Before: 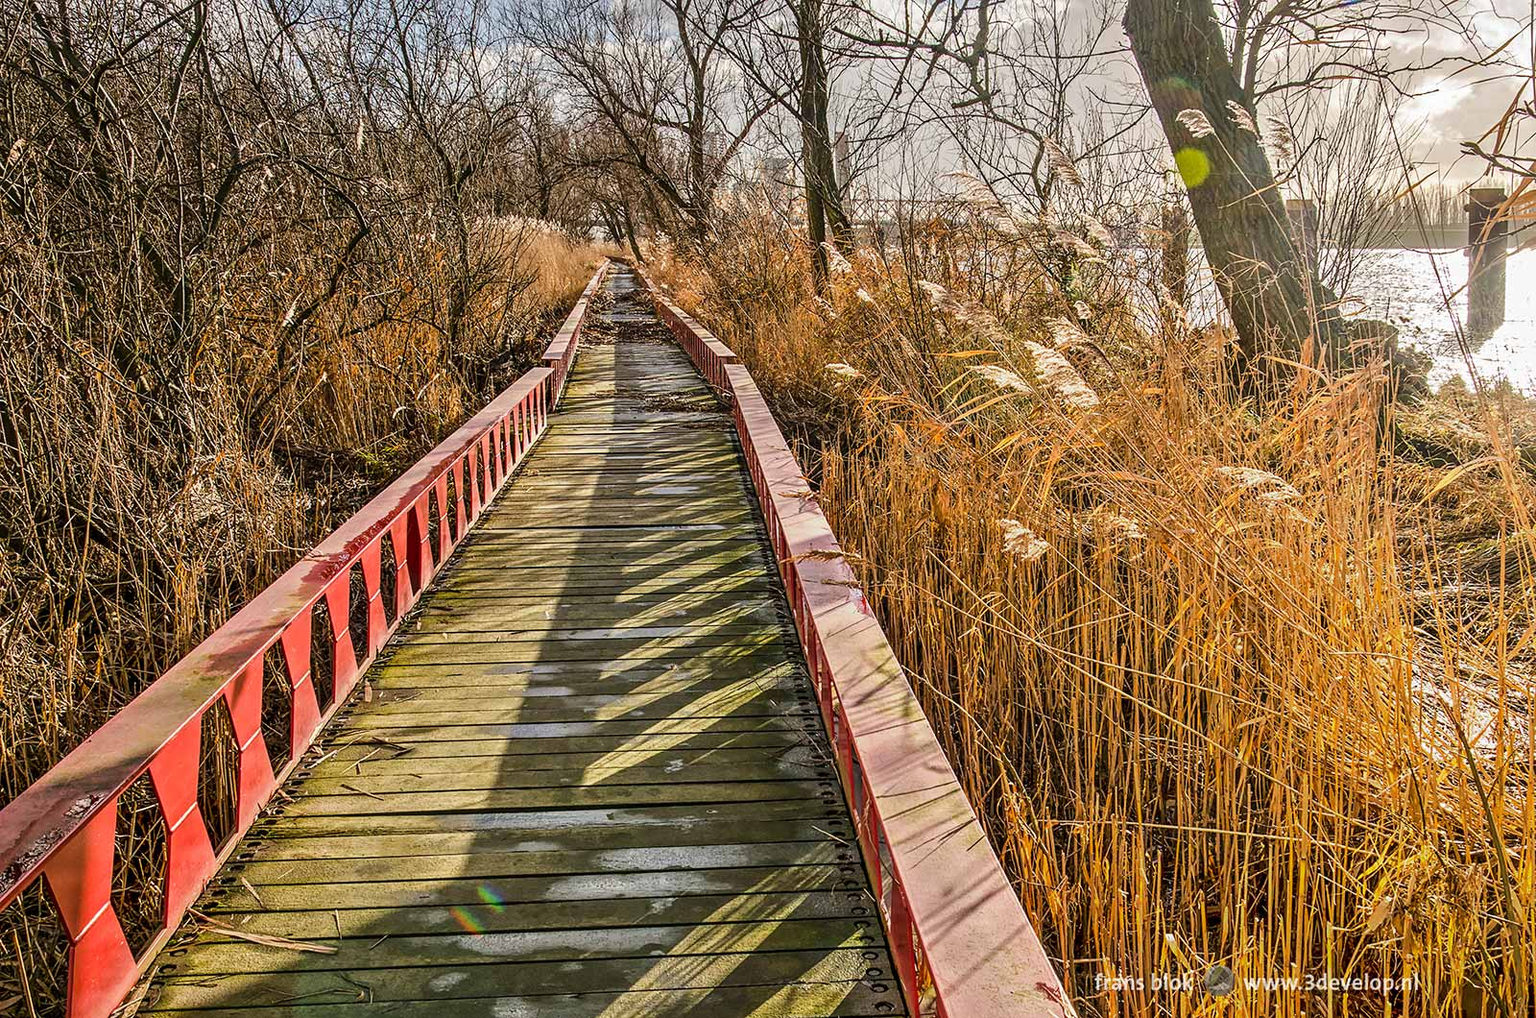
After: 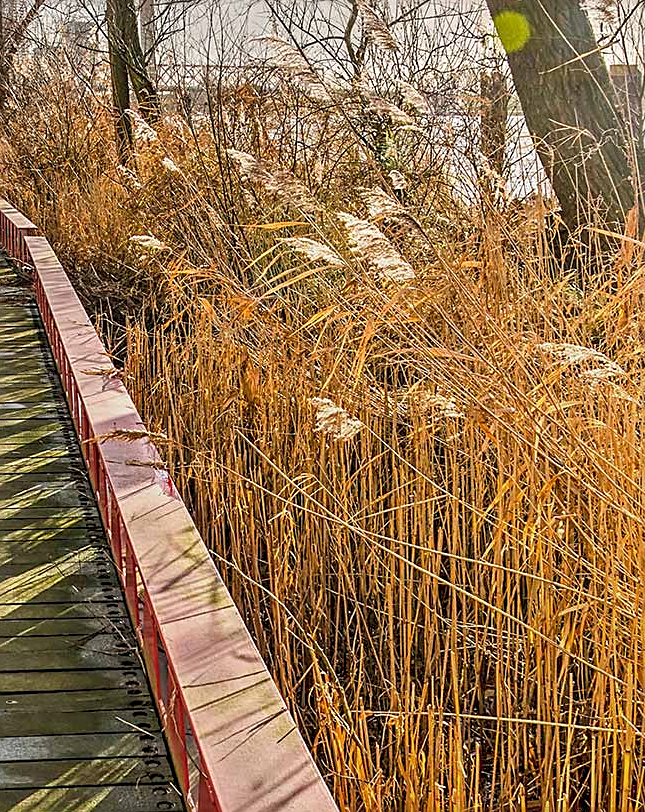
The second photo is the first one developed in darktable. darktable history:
crop: left 45.646%, top 13.538%, right 13.994%, bottom 9.83%
sharpen: on, module defaults
shadows and highlights: shadows 43.03, highlights 6.65
